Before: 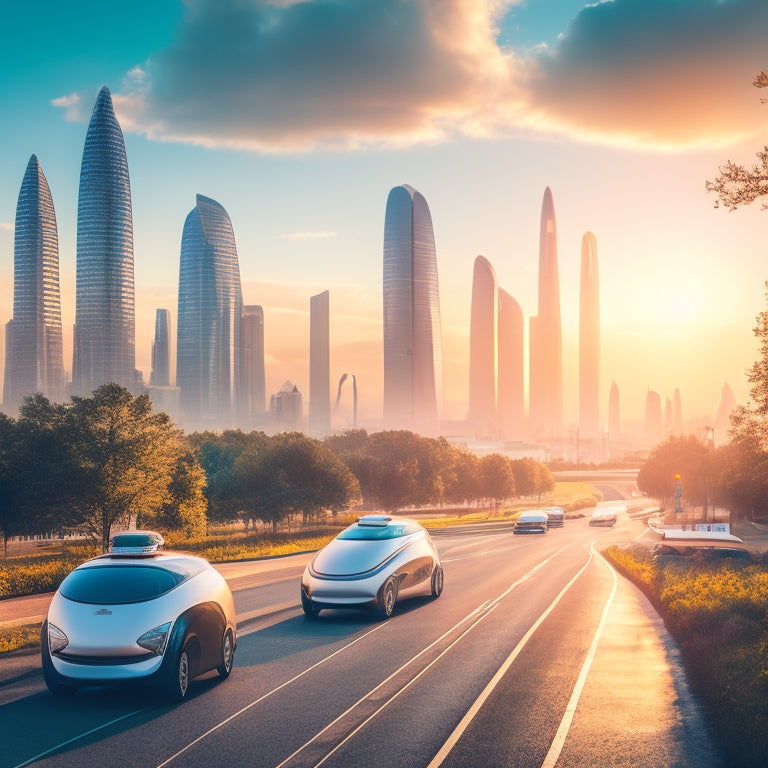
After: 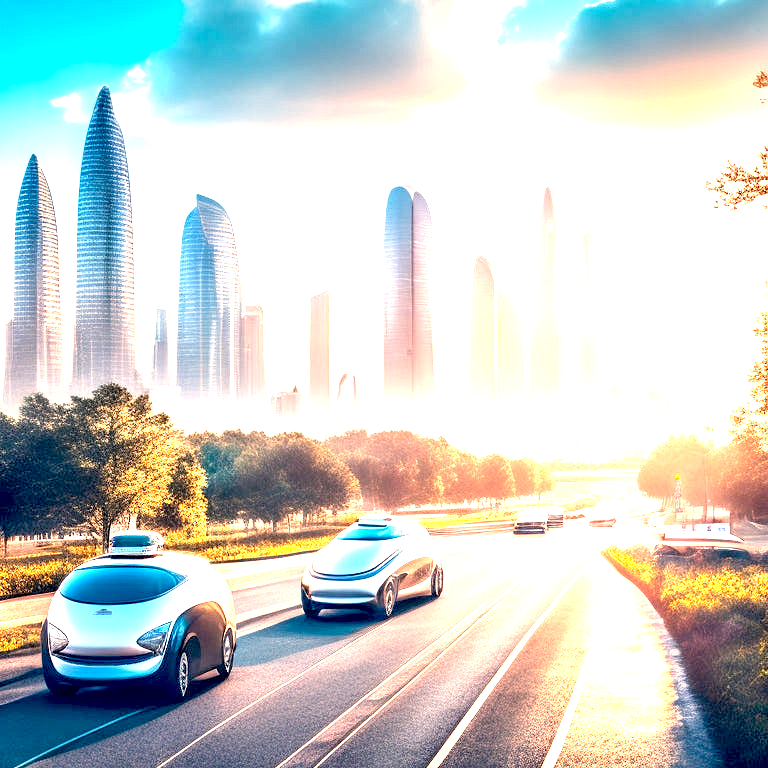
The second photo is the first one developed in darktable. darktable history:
exposure: black level correction 0.016, exposure 1.774 EV, compensate highlight preservation false
contrast equalizer: y [[0.601, 0.6, 0.598, 0.598, 0.6, 0.601], [0.5 ×6], [0.5 ×6], [0 ×6], [0 ×6]]
